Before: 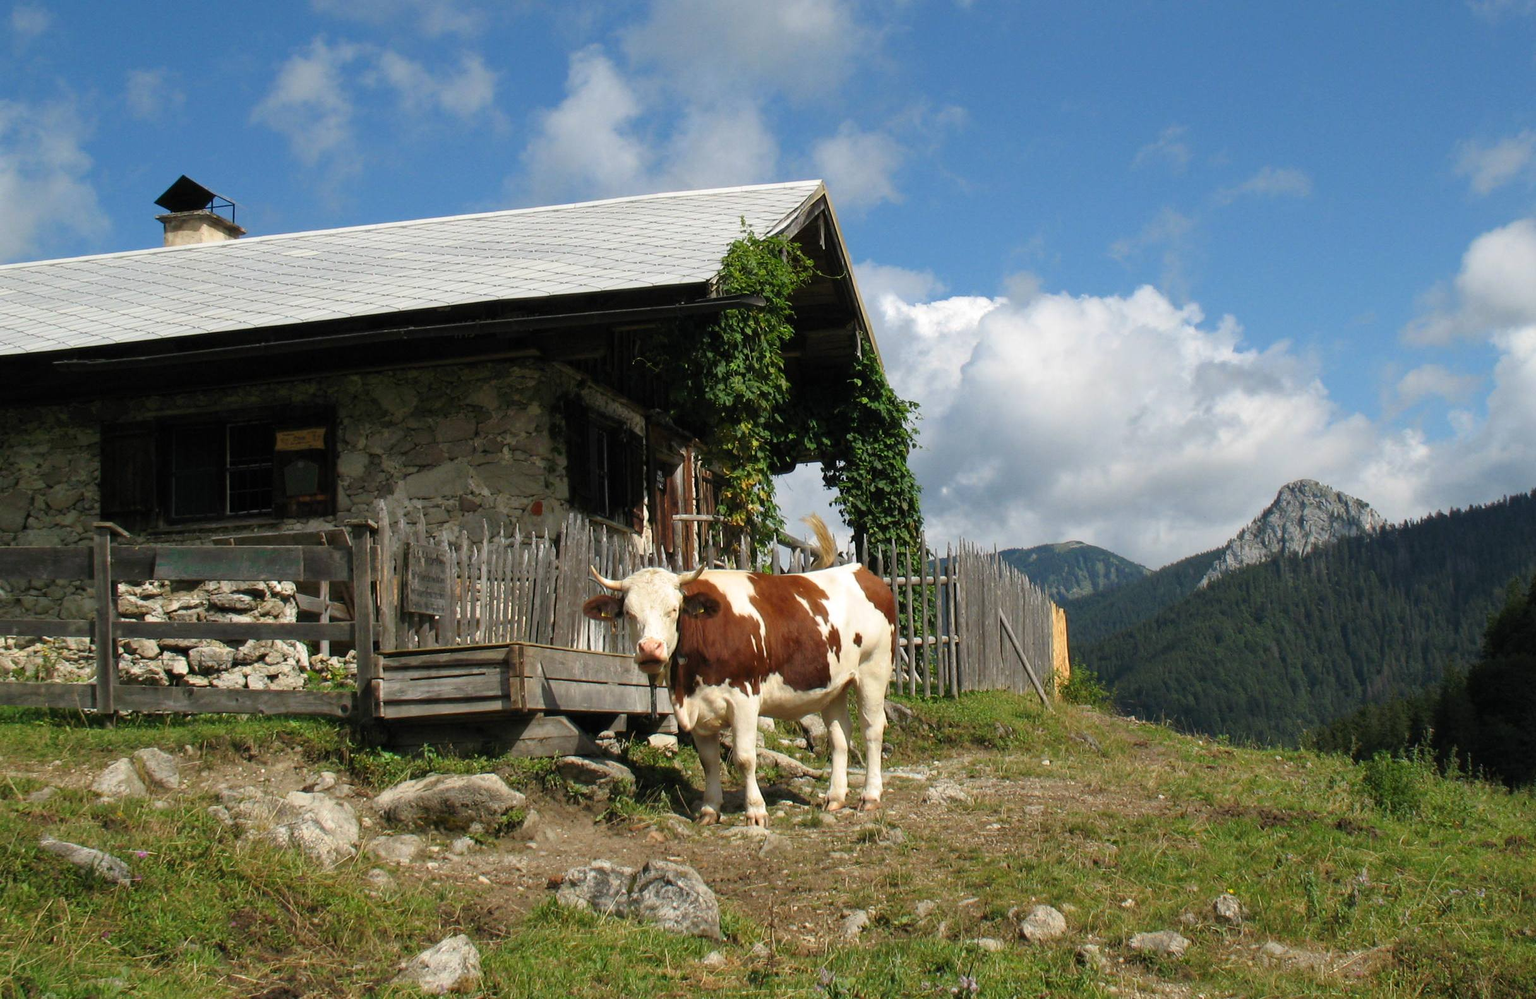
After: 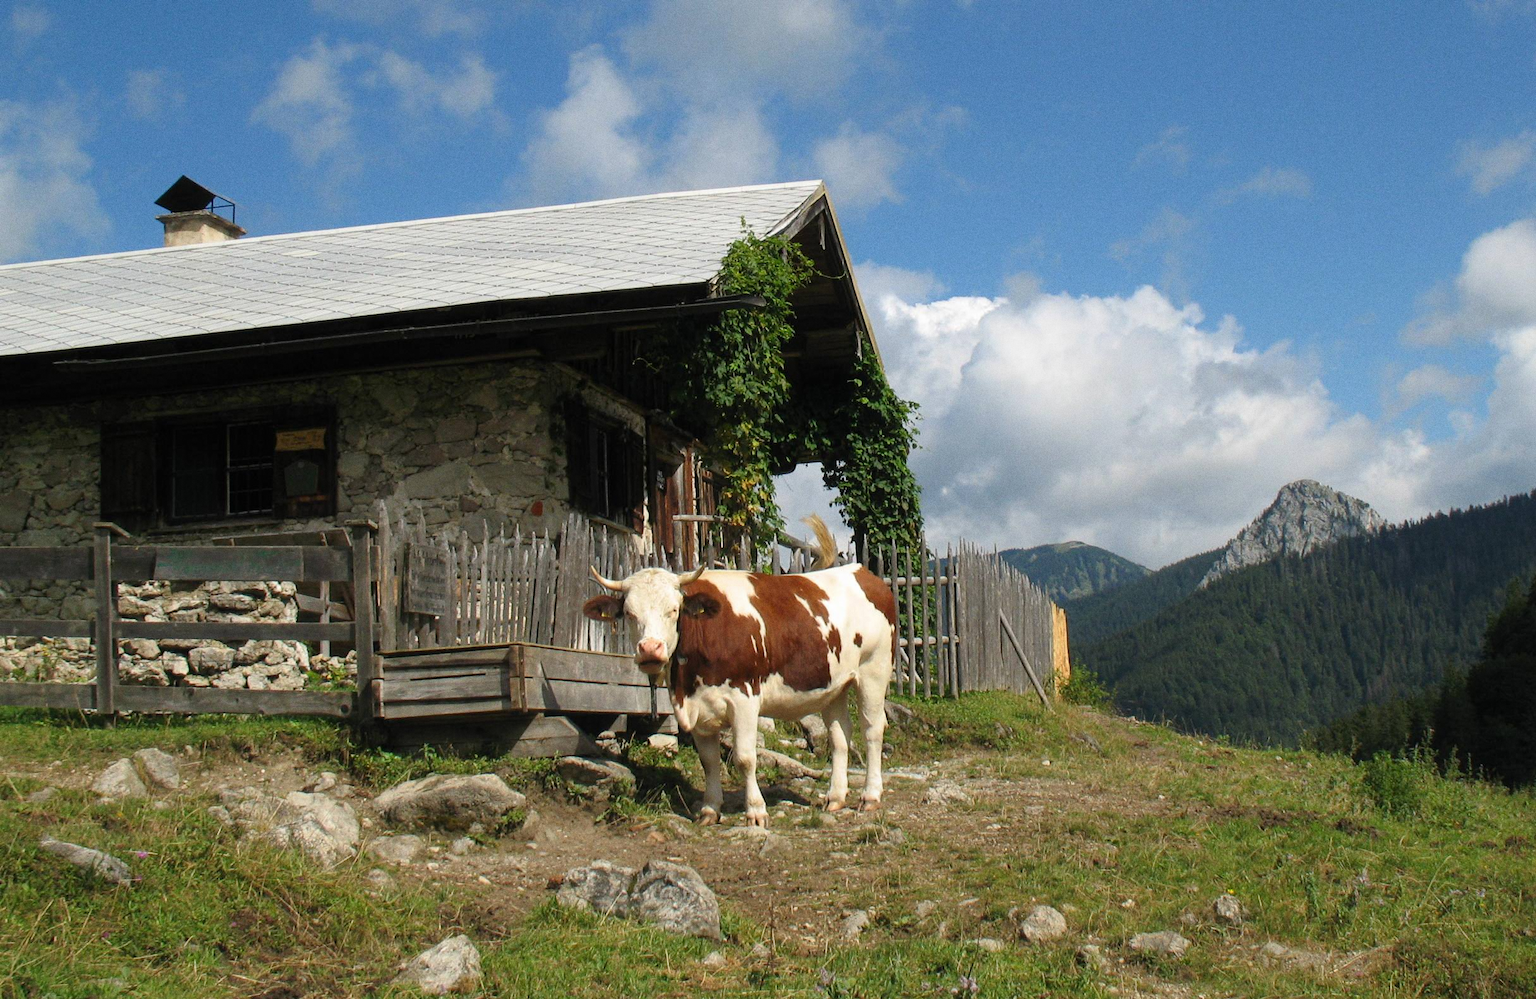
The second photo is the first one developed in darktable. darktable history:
grain: coarseness 0.09 ISO
contrast equalizer: y [[0.5, 0.5, 0.472, 0.5, 0.5, 0.5], [0.5 ×6], [0.5 ×6], [0 ×6], [0 ×6]]
